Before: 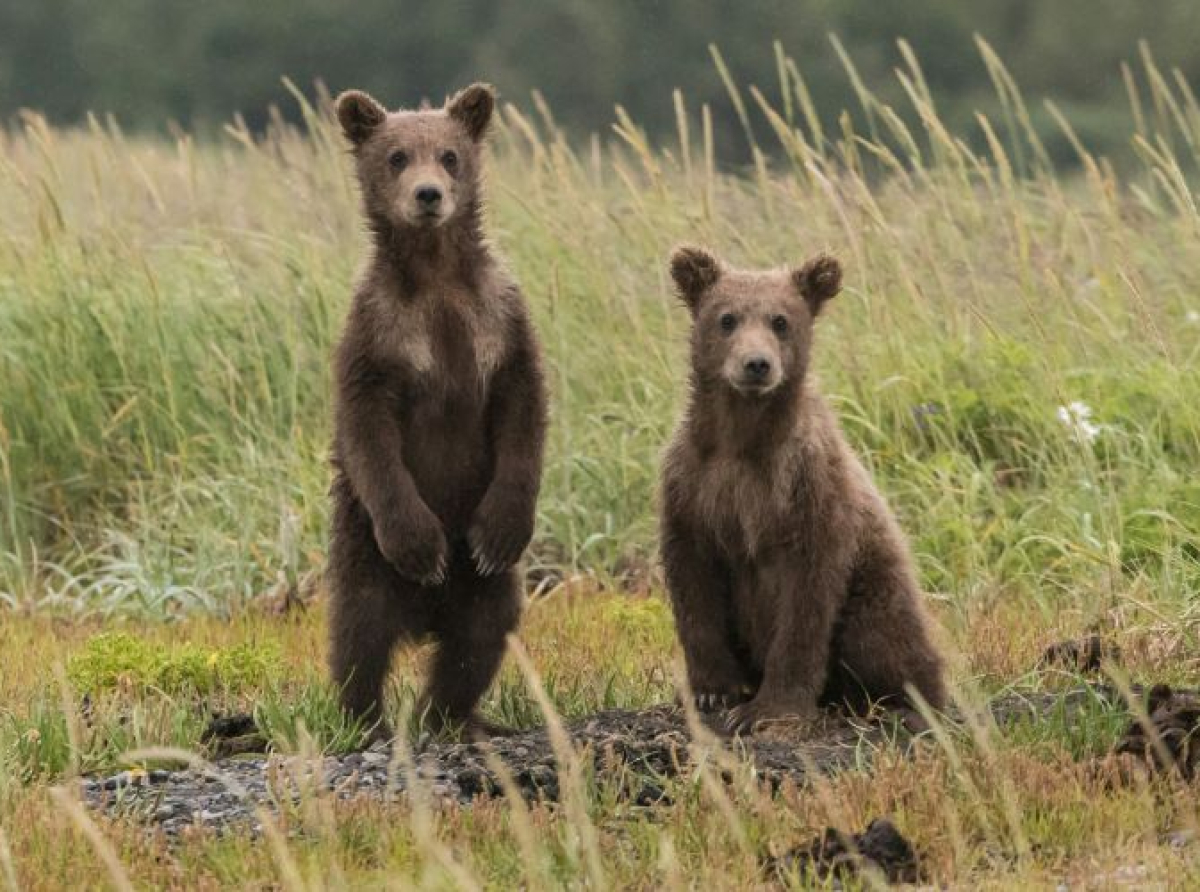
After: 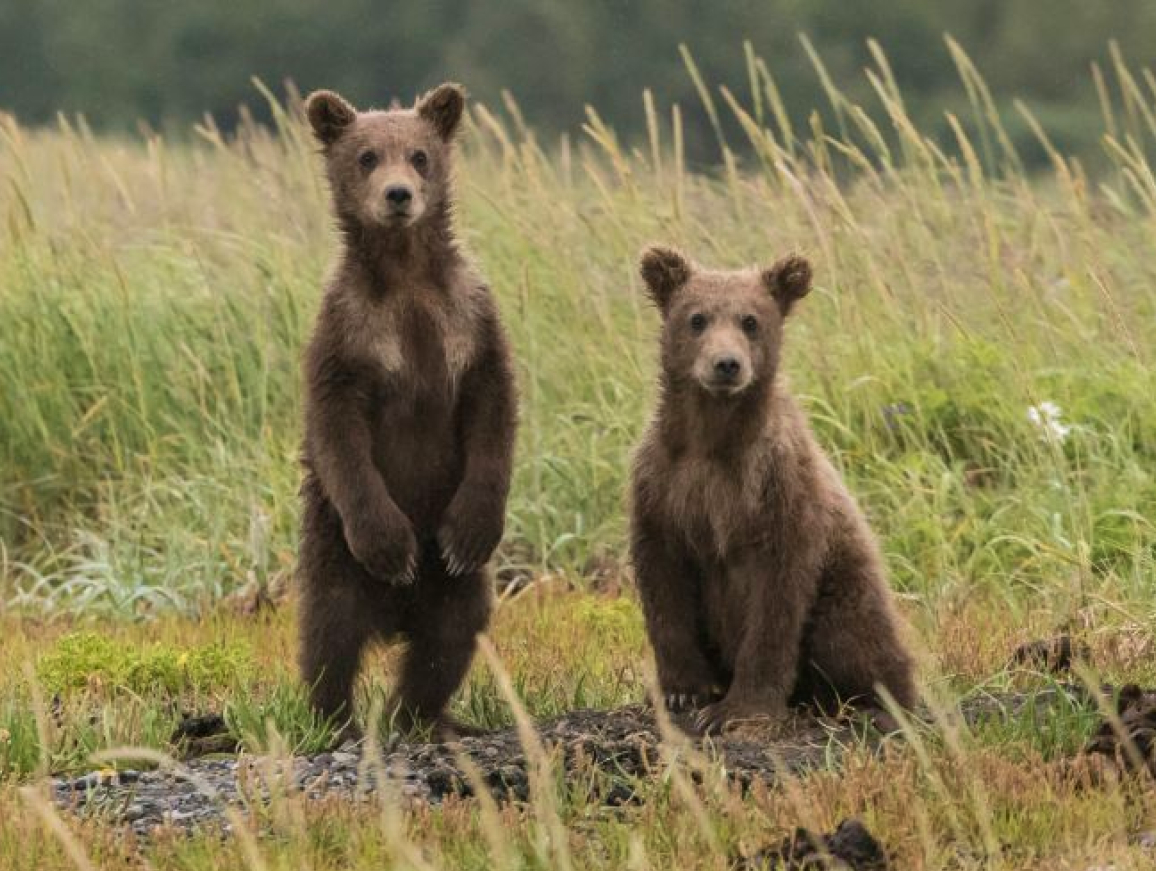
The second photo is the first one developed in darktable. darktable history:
velvia: strength 15%
crop and rotate: left 2.536%, right 1.107%, bottom 2.246%
